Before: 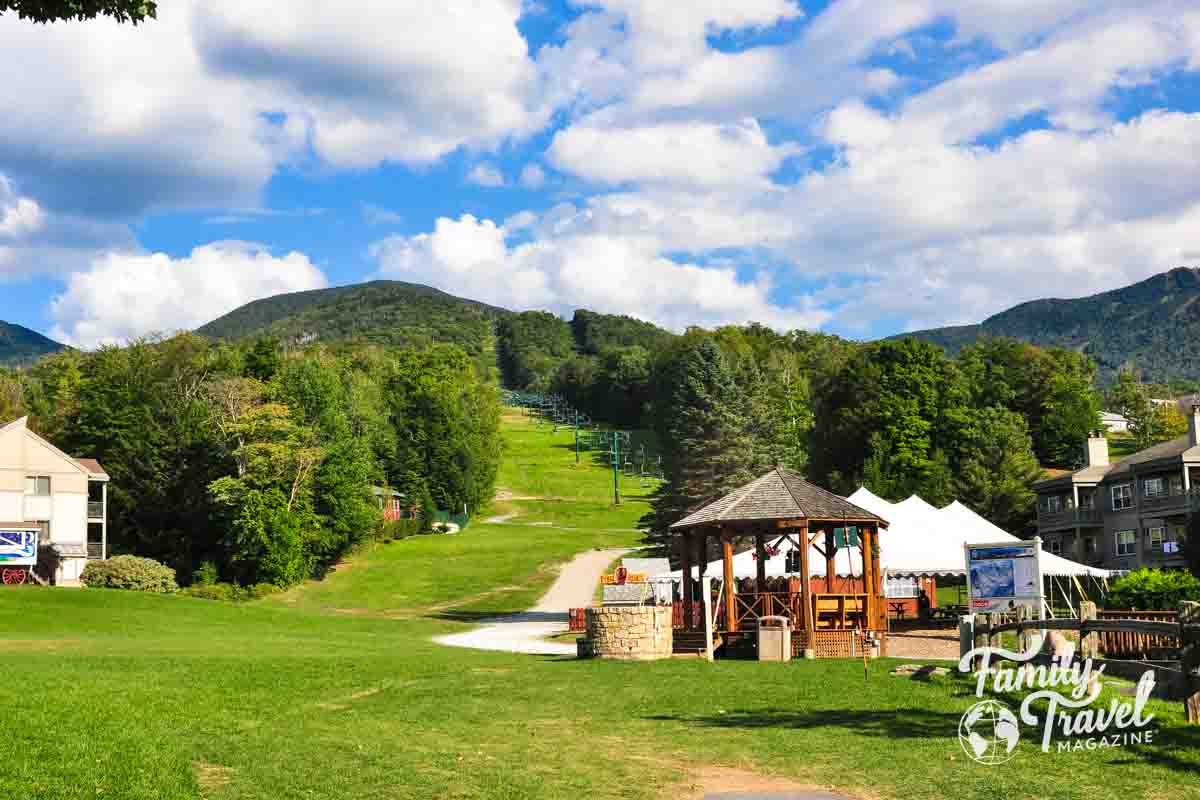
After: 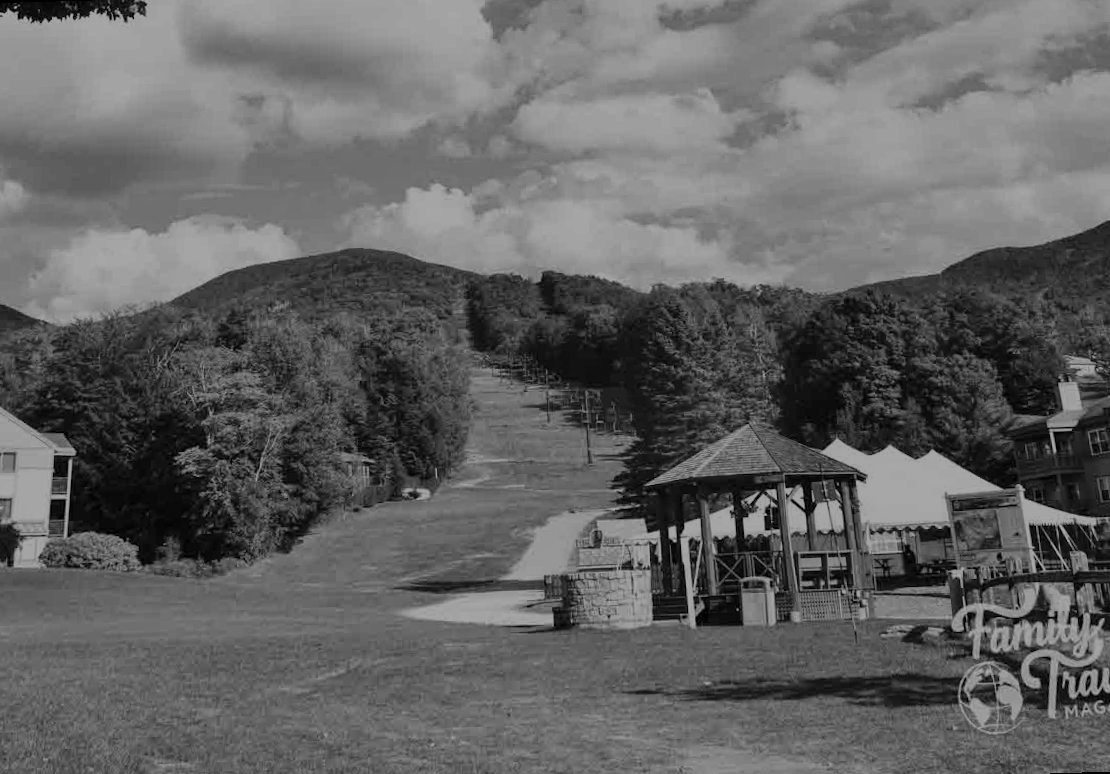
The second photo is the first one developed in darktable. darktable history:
exposure: exposure -2.002 EV, compensate highlight preservation false
monochrome: on, module defaults
contrast brightness saturation: contrast 0.14, brightness 0.21
rotate and perspective: rotation -1.68°, lens shift (vertical) -0.146, crop left 0.049, crop right 0.912, crop top 0.032, crop bottom 0.96
color zones: curves: ch0 [(0.068, 0.464) (0.25, 0.5) (0.48, 0.508) (0.75, 0.536) (0.886, 0.476) (0.967, 0.456)]; ch1 [(0.066, 0.456) (0.25, 0.5) (0.616, 0.508) (0.746, 0.56) (0.934, 0.444)]
